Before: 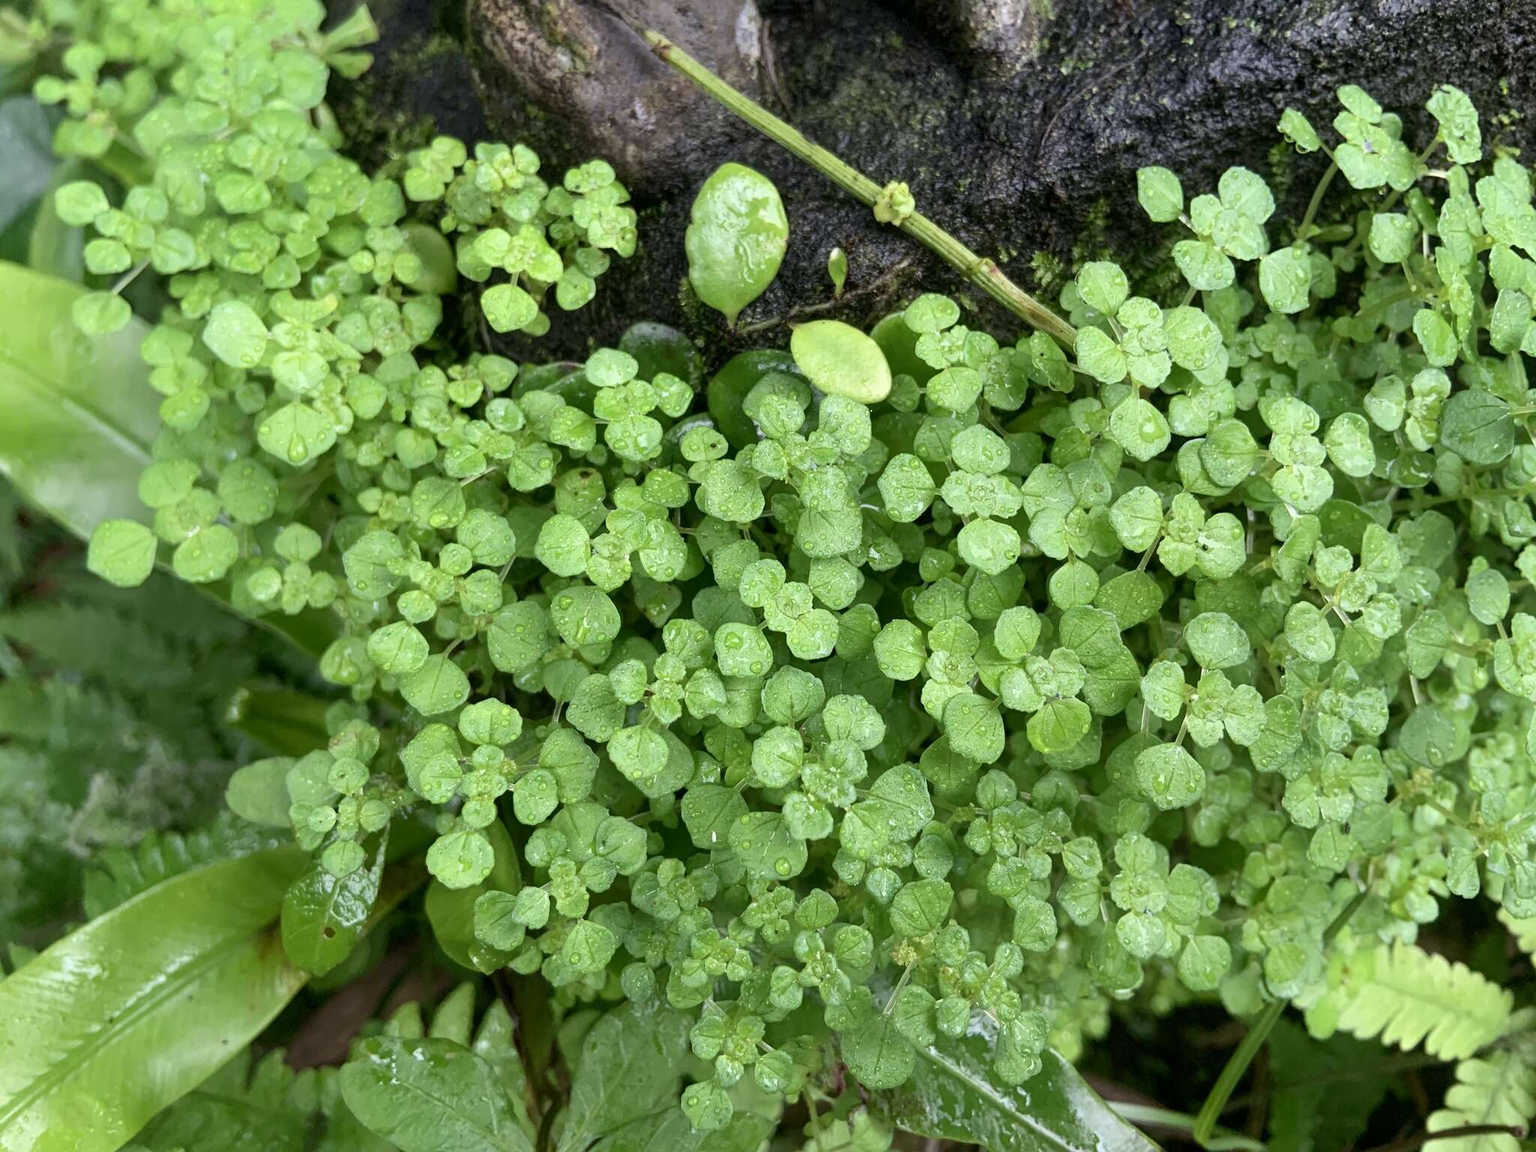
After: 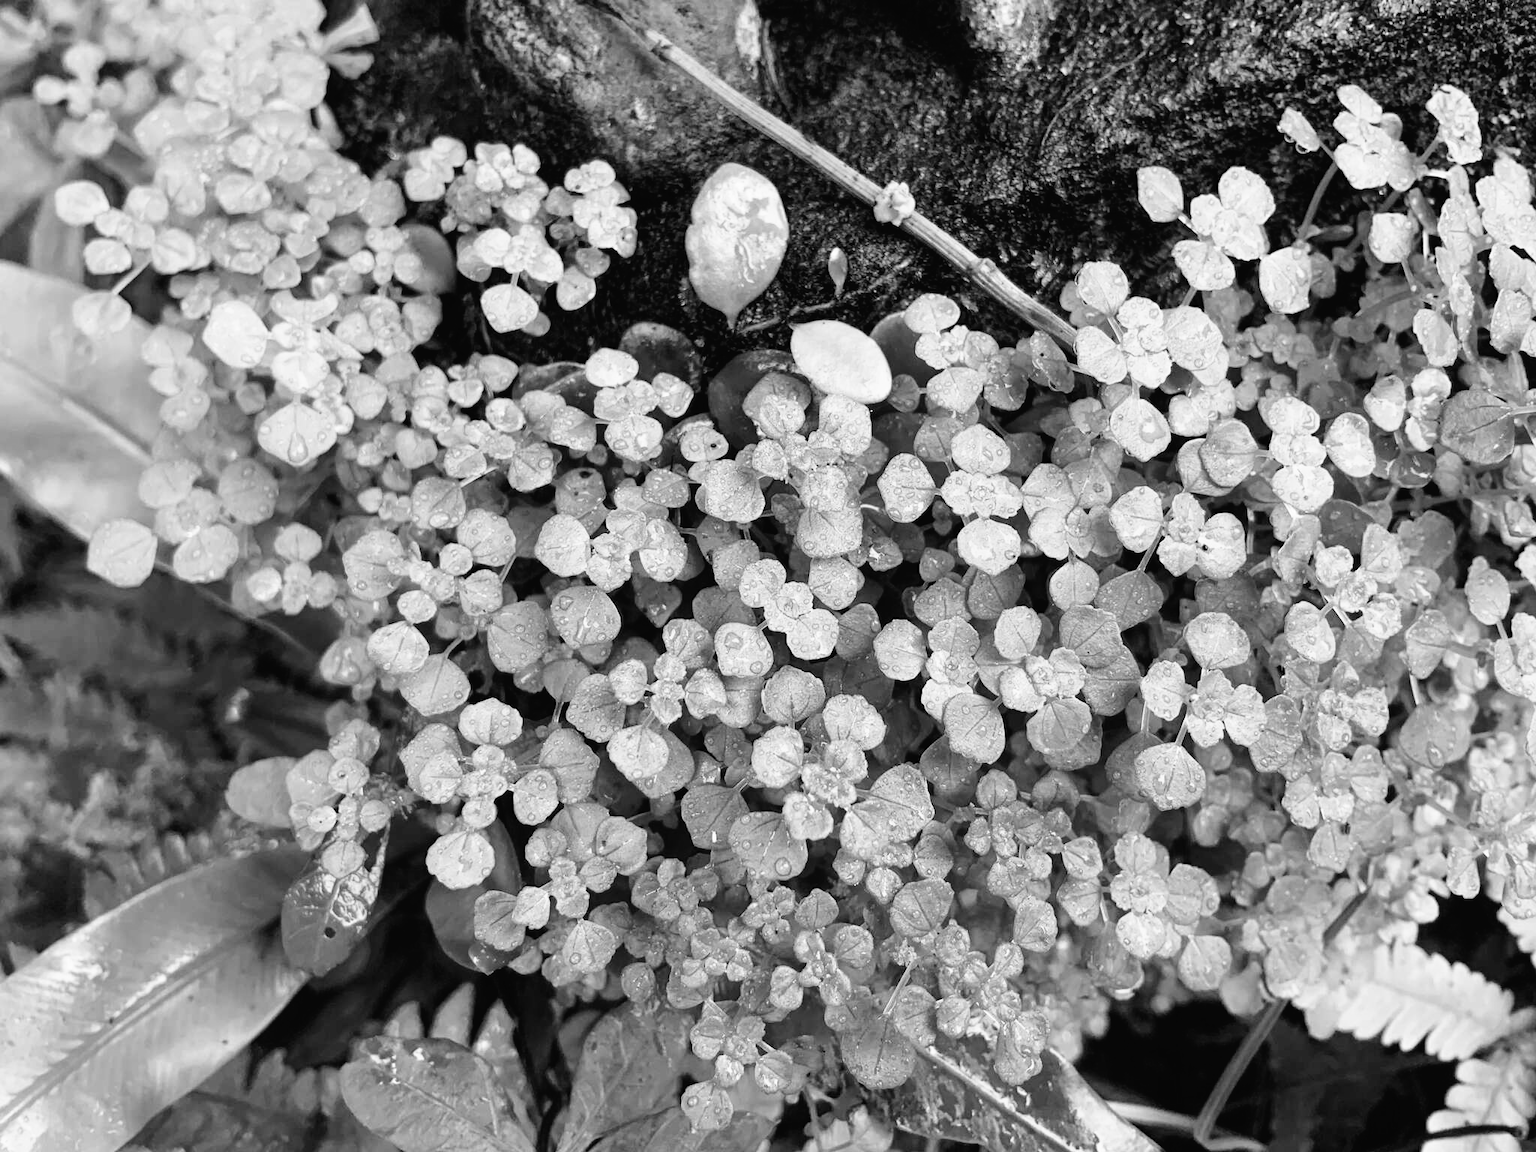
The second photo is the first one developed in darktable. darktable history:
tone curve: curves: ch0 [(0, 0.016) (0.11, 0.039) (0.259, 0.235) (0.383, 0.437) (0.499, 0.597) (0.733, 0.867) (0.843, 0.948) (1, 1)], color space Lab, linked channels, preserve colors none
color calibration: output gray [0.25, 0.35, 0.4, 0], x 0.383, y 0.372, temperature 3905.17 K
